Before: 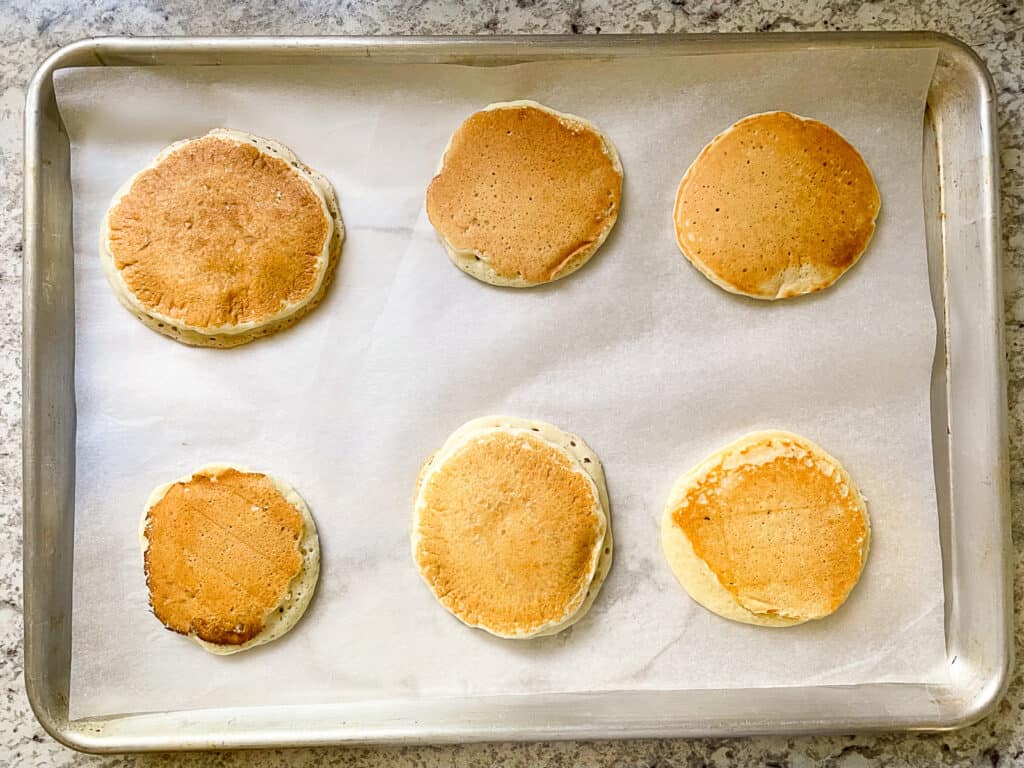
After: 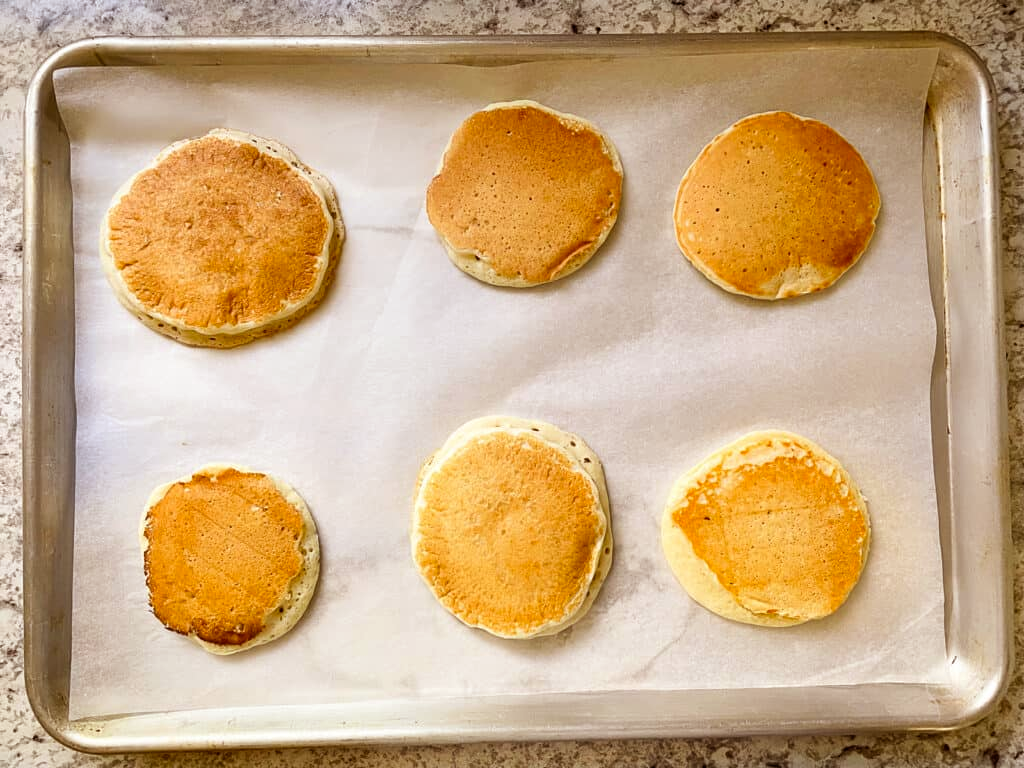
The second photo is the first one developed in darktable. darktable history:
rgb levels: mode RGB, independent channels, levels [[0, 0.5, 1], [0, 0.521, 1], [0, 0.536, 1]]
white balance: emerald 1
